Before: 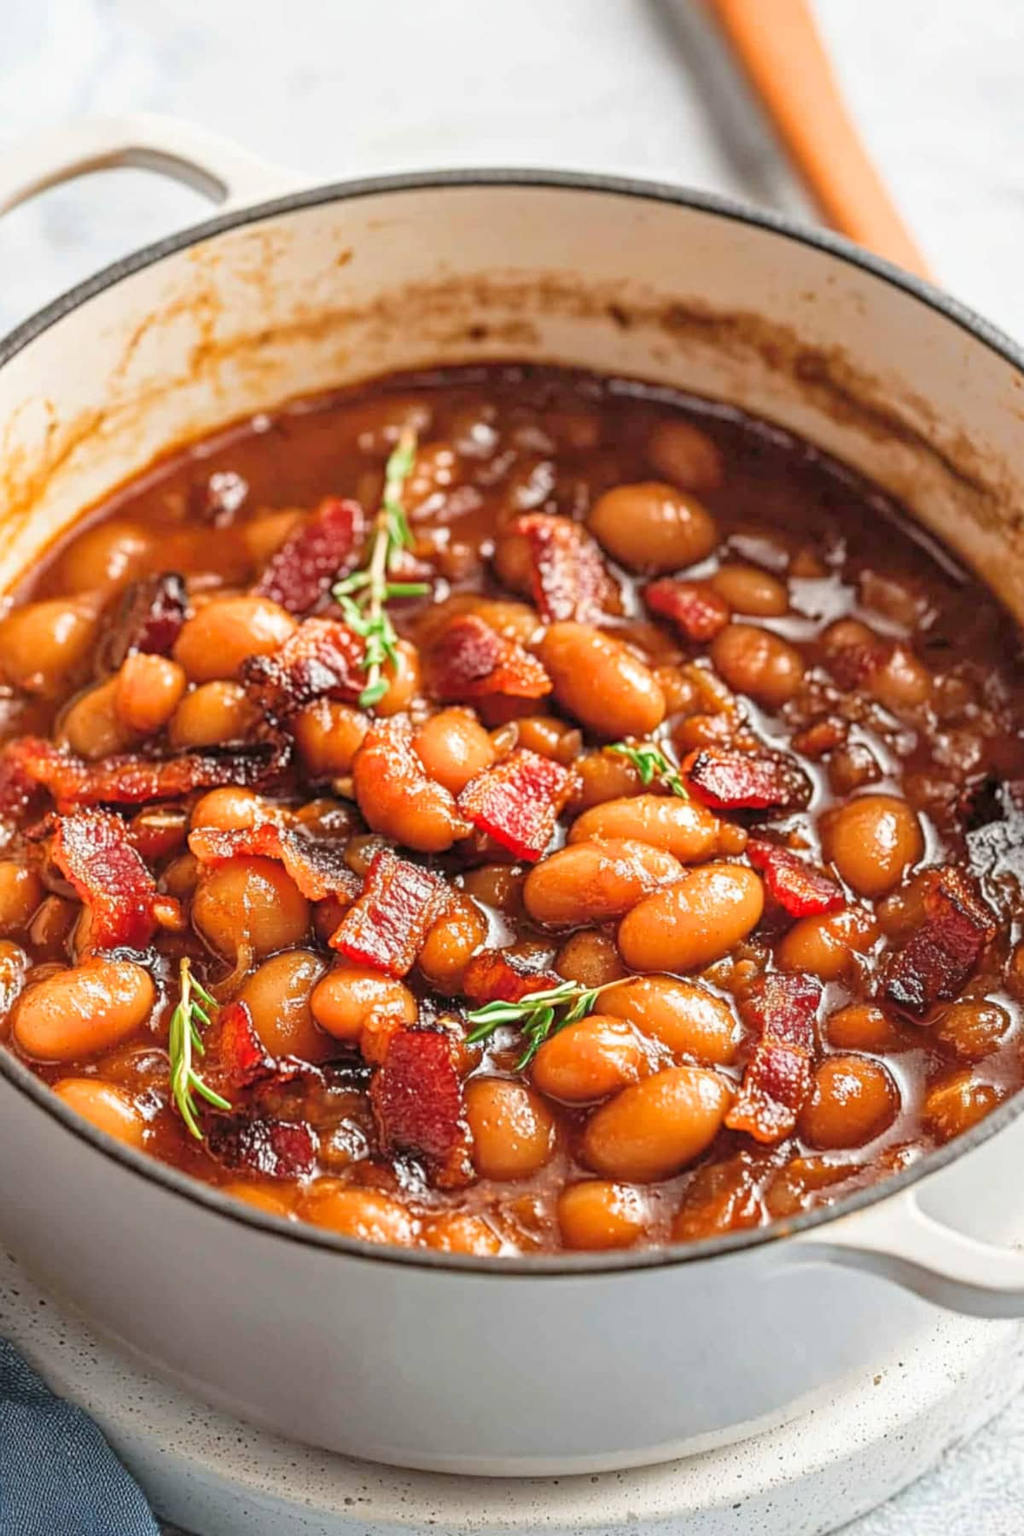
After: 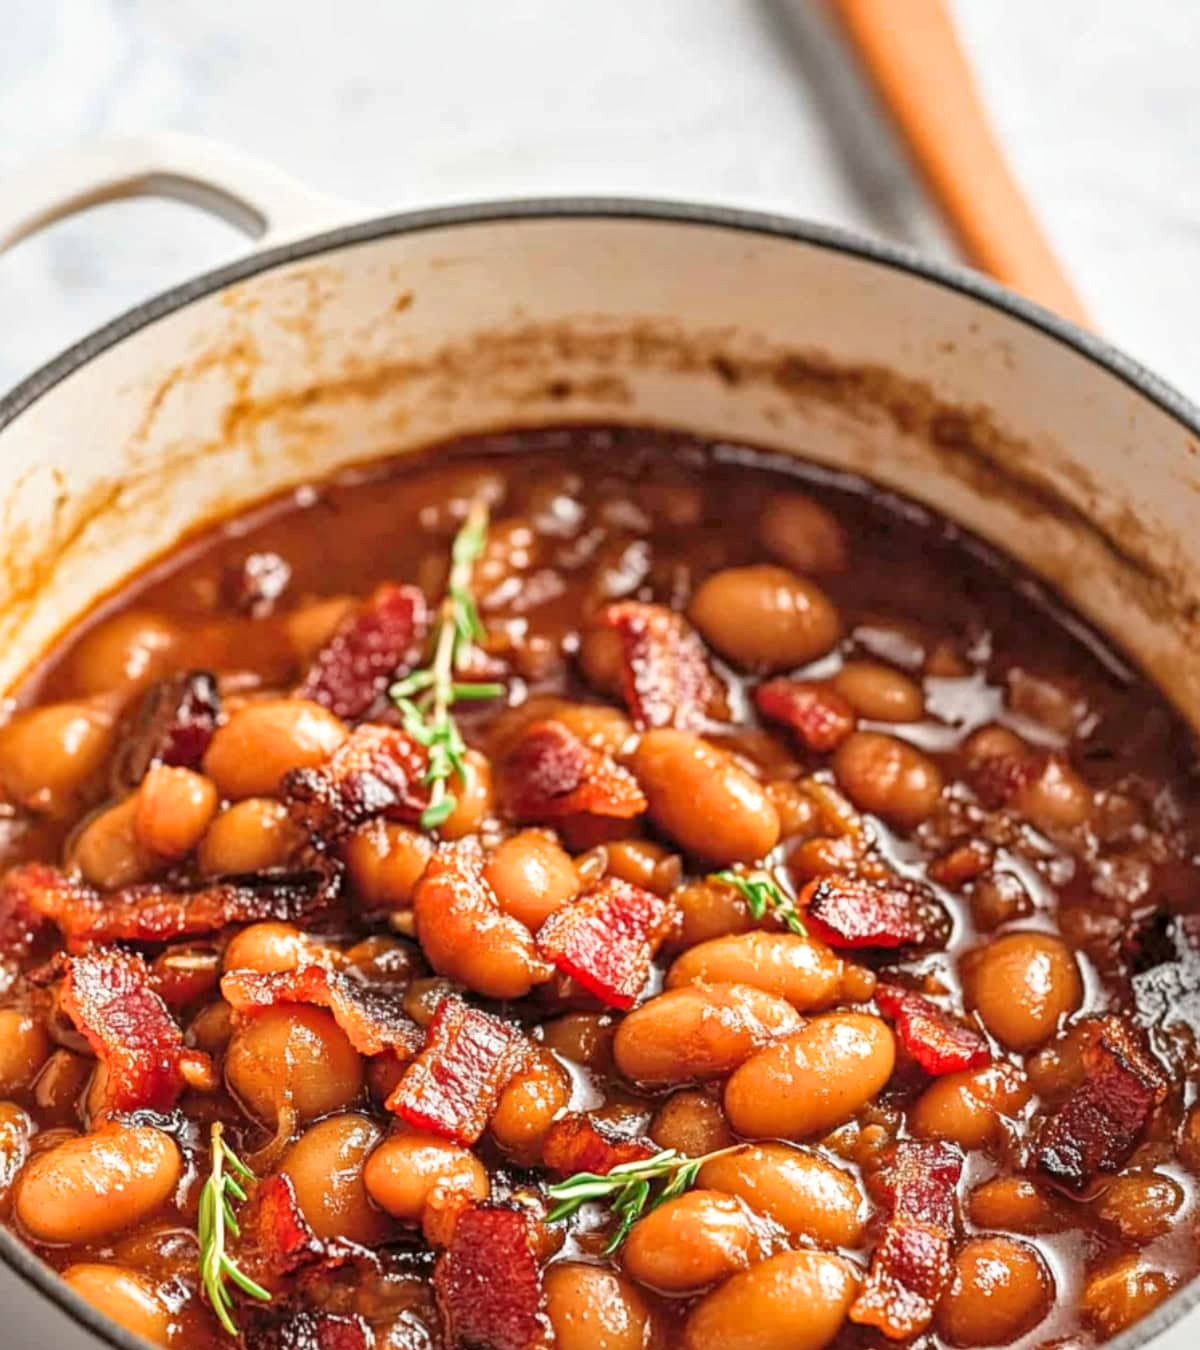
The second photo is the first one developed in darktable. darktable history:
crop: bottom 24.986%
local contrast: mode bilateral grid, contrast 20, coarseness 51, detail 129%, midtone range 0.2
